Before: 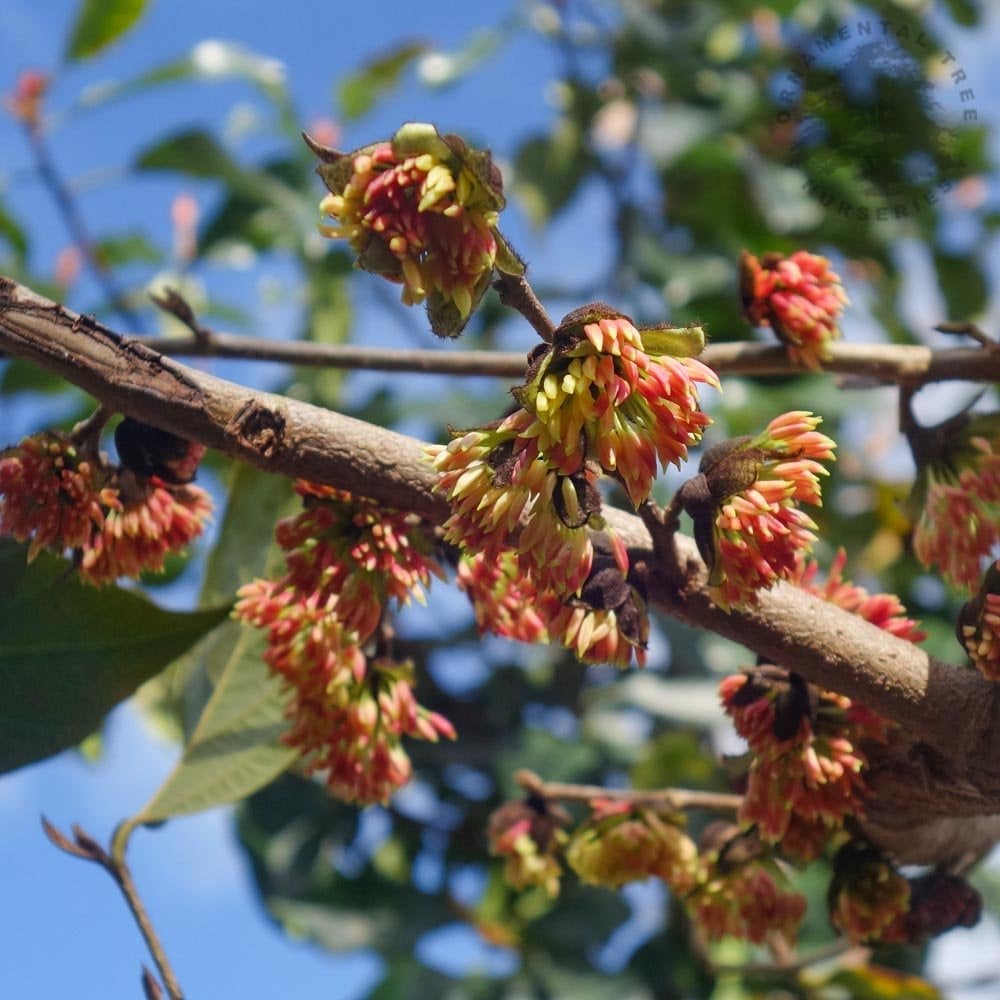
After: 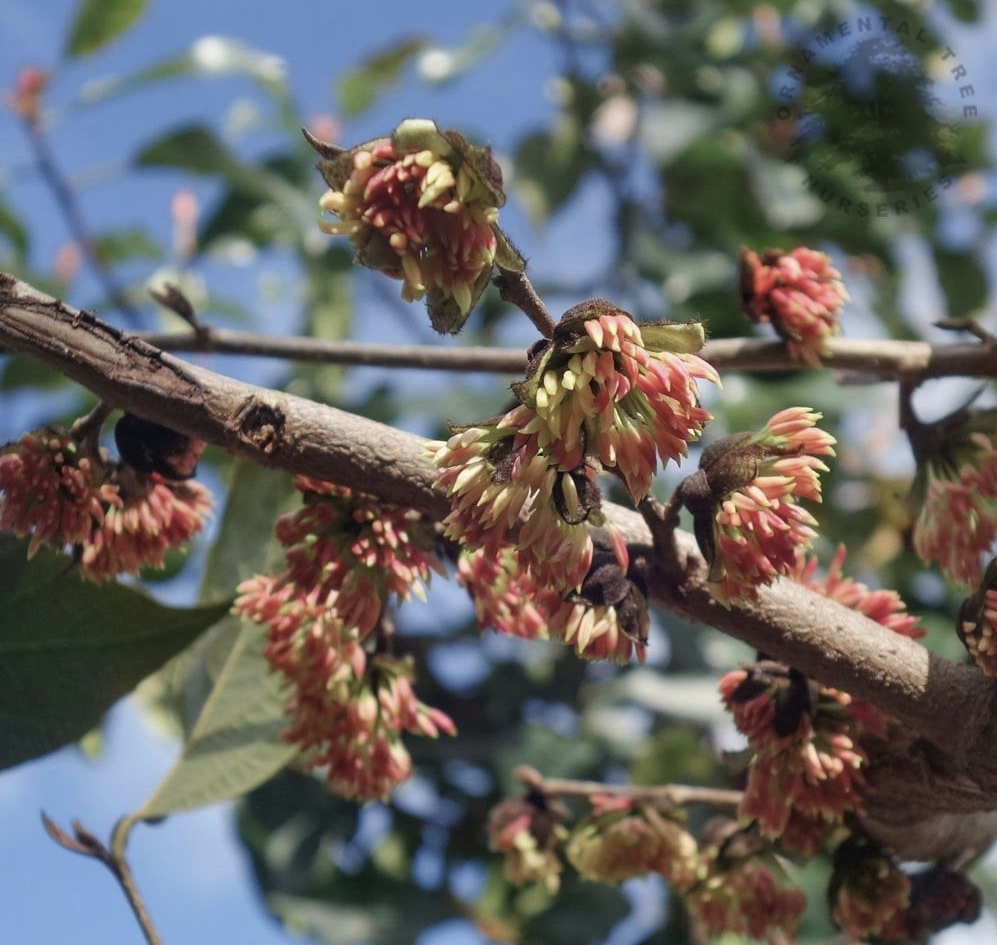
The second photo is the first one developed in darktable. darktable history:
crop: top 0.448%, right 0.264%, bottom 5.045%
color balance: input saturation 100.43%, contrast fulcrum 14.22%, output saturation 70.41%
